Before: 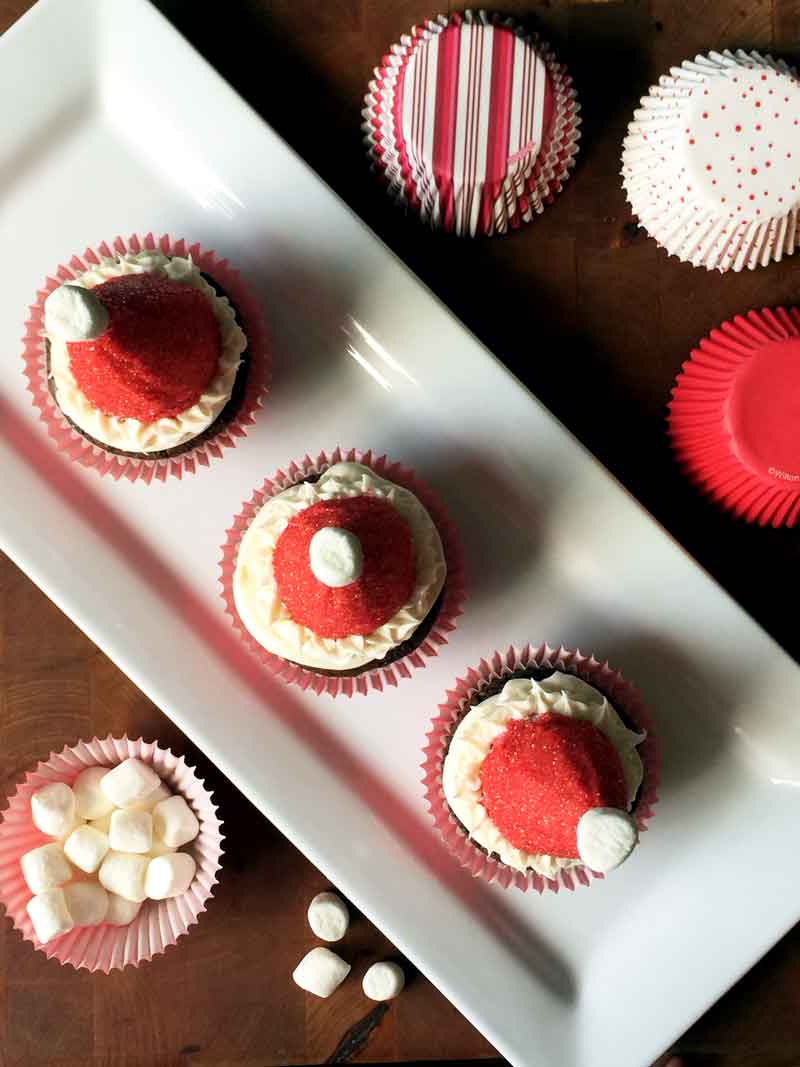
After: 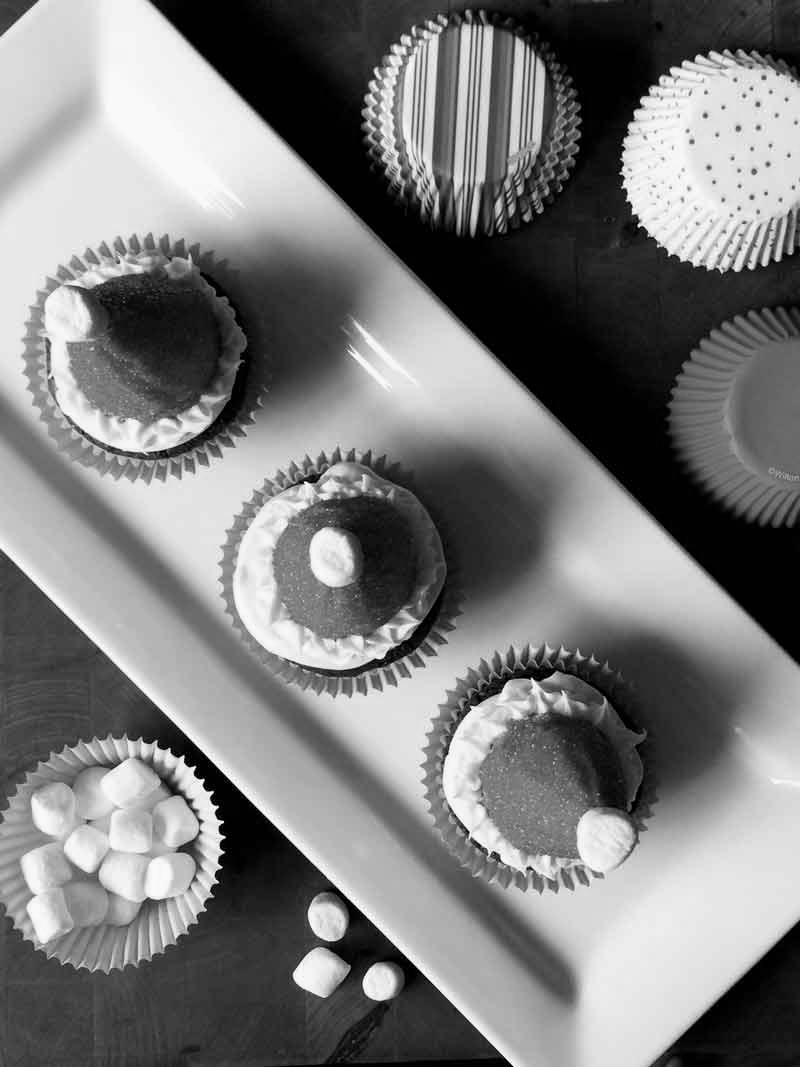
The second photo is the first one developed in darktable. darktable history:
color calibration: output gray [0.21, 0.42, 0.37, 0], illuminant custom, x 0.347, y 0.364, temperature 4956.69 K
